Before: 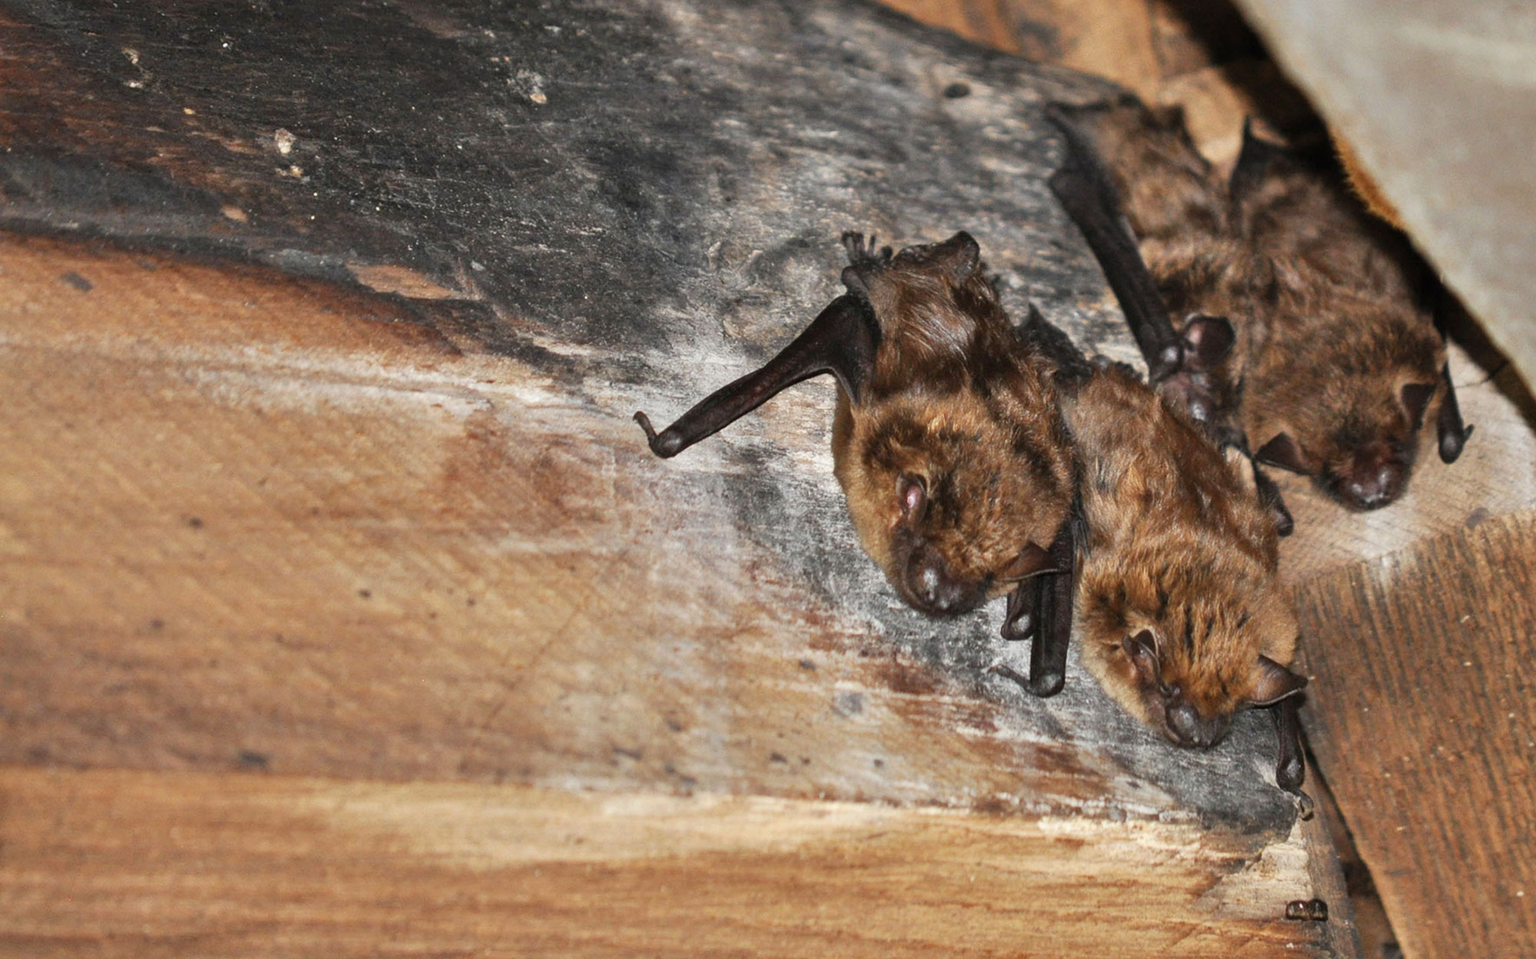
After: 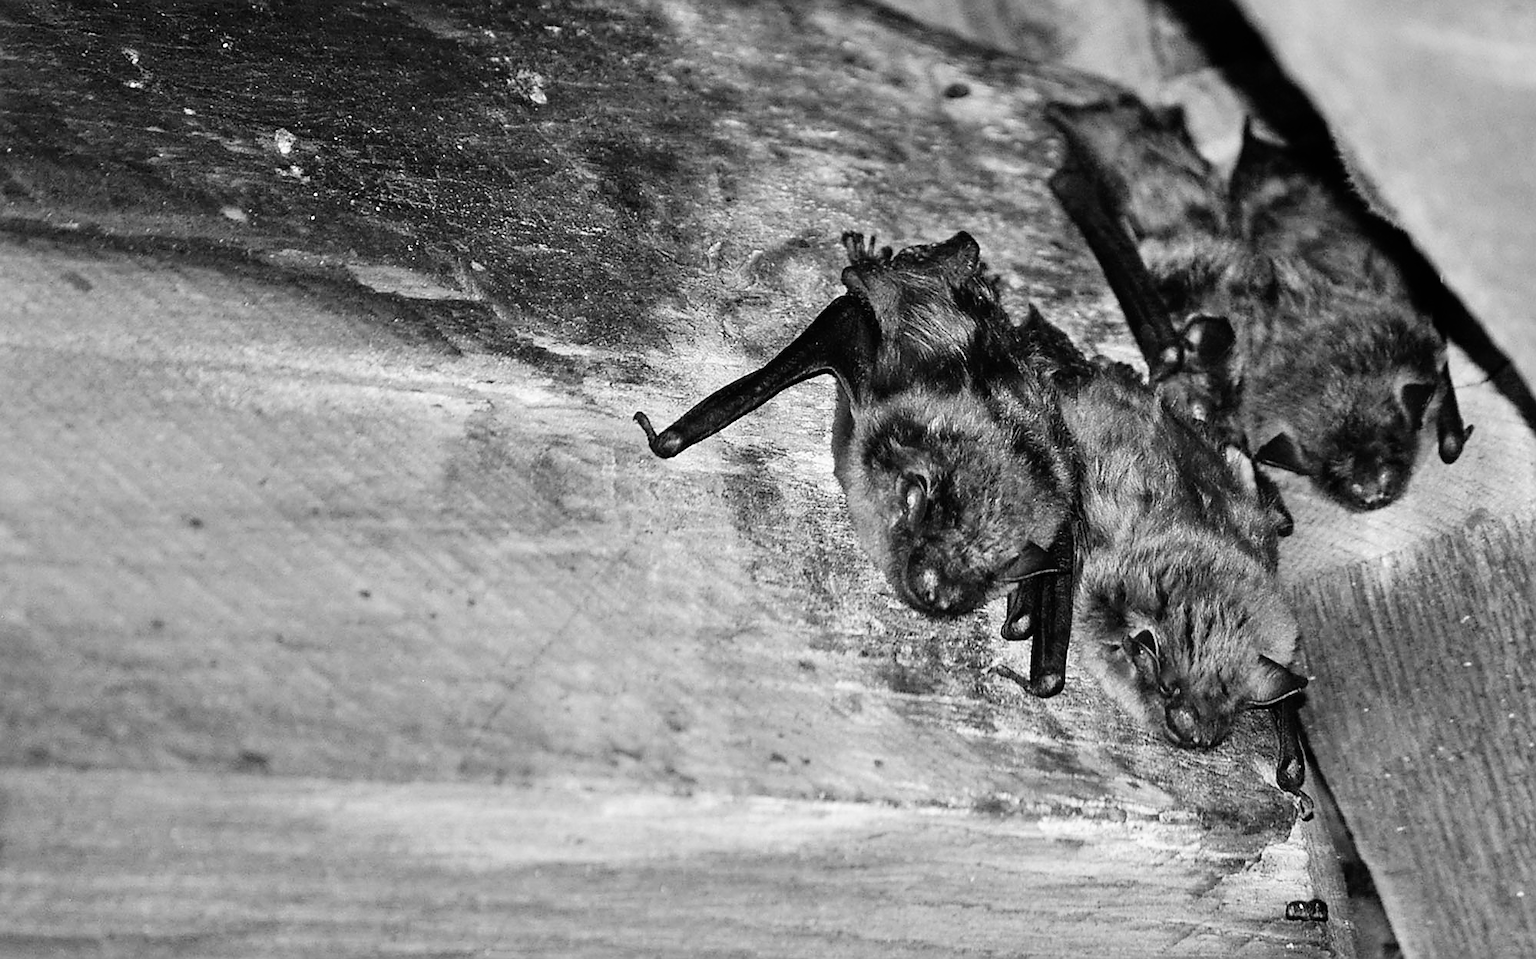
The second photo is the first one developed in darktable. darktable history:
tone curve: curves: ch0 [(0, 0) (0.003, 0) (0.011, 0.002) (0.025, 0.004) (0.044, 0.007) (0.069, 0.015) (0.1, 0.025) (0.136, 0.04) (0.177, 0.09) (0.224, 0.152) (0.277, 0.239) (0.335, 0.335) (0.399, 0.43) (0.468, 0.524) (0.543, 0.621) (0.623, 0.712) (0.709, 0.789) (0.801, 0.871) (0.898, 0.951) (1, 1)], preserve colors none
monochrome: on, module defaults
sharpen: radius 1.4, amount 1.25, threshold 0.7
